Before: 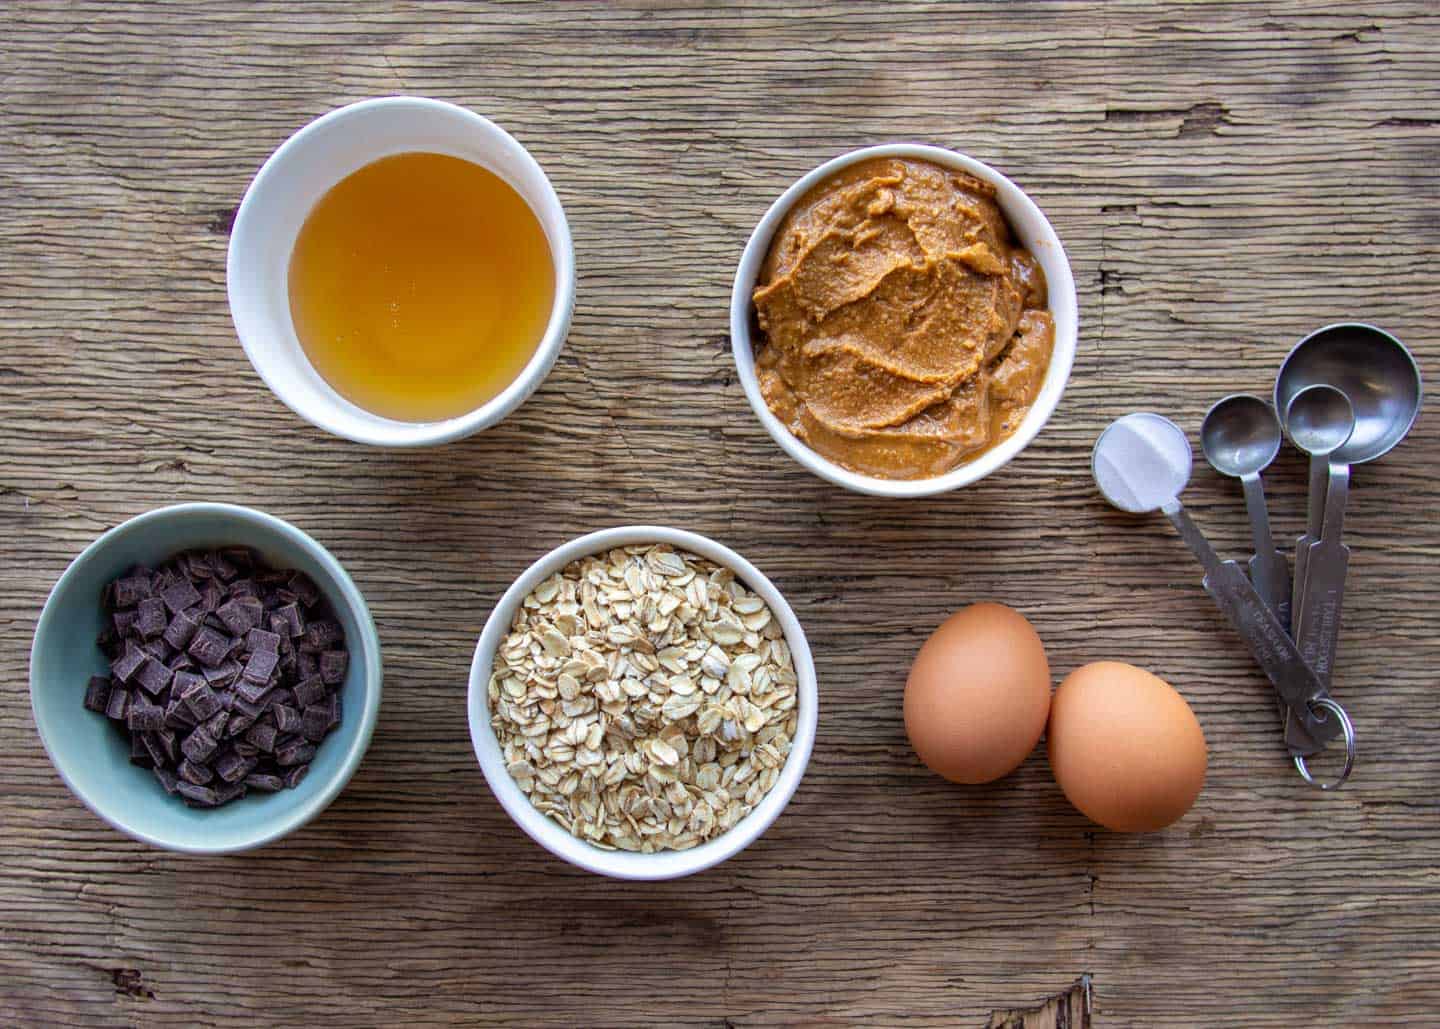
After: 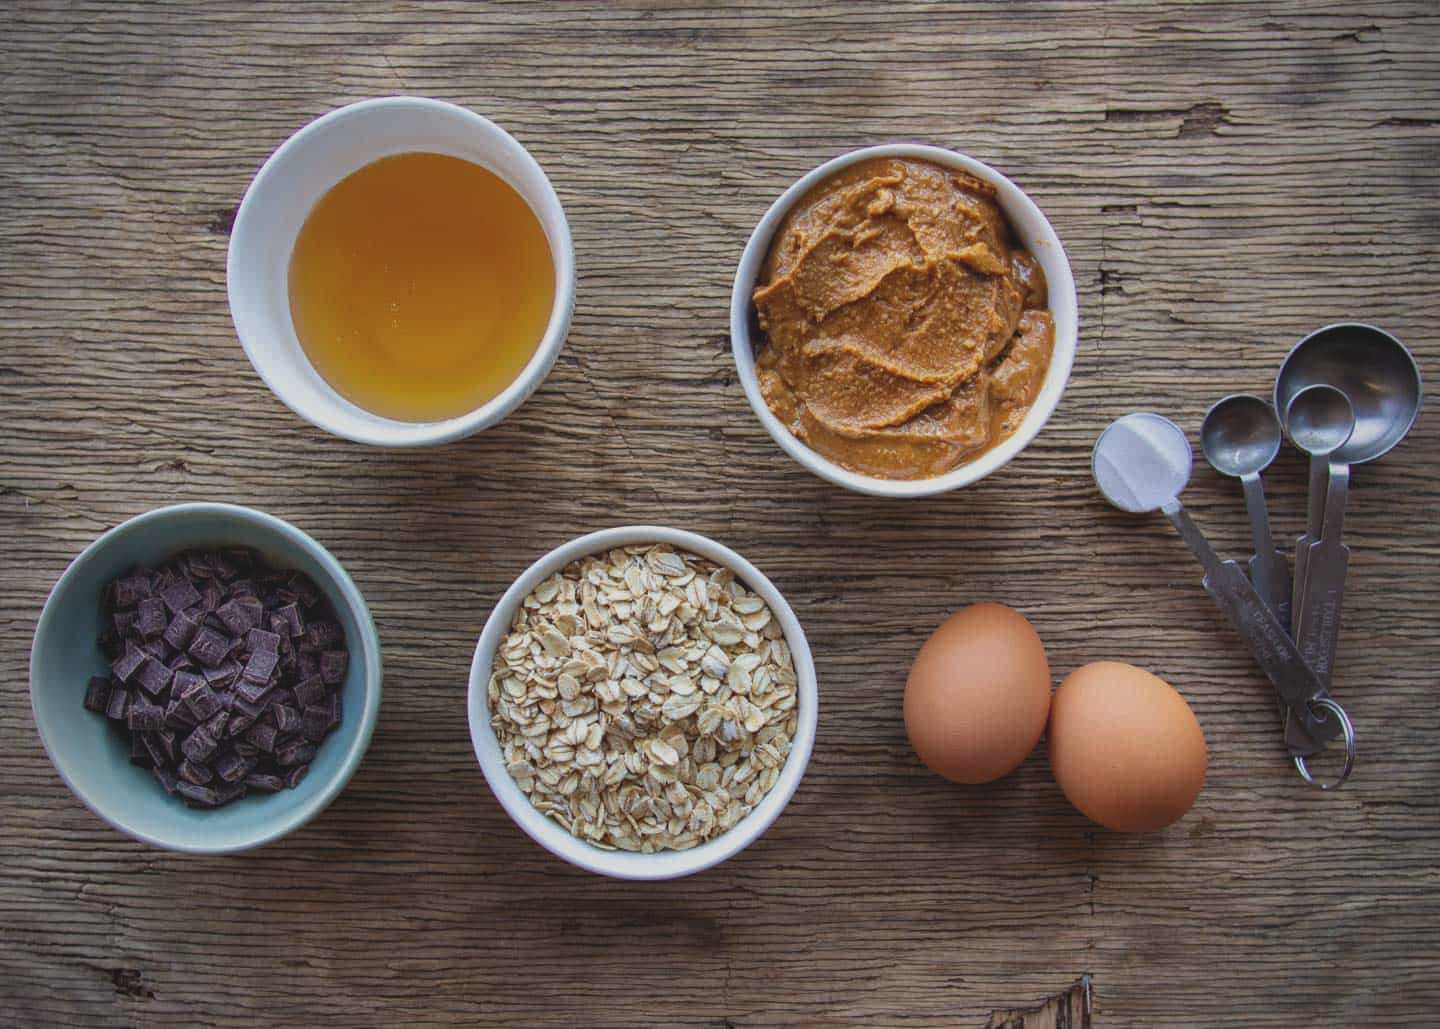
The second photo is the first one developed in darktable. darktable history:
exposure: black level correction -0.015, exposure -0.5 EV, compensate highlight preservation false
vignetting: on, module defaults
